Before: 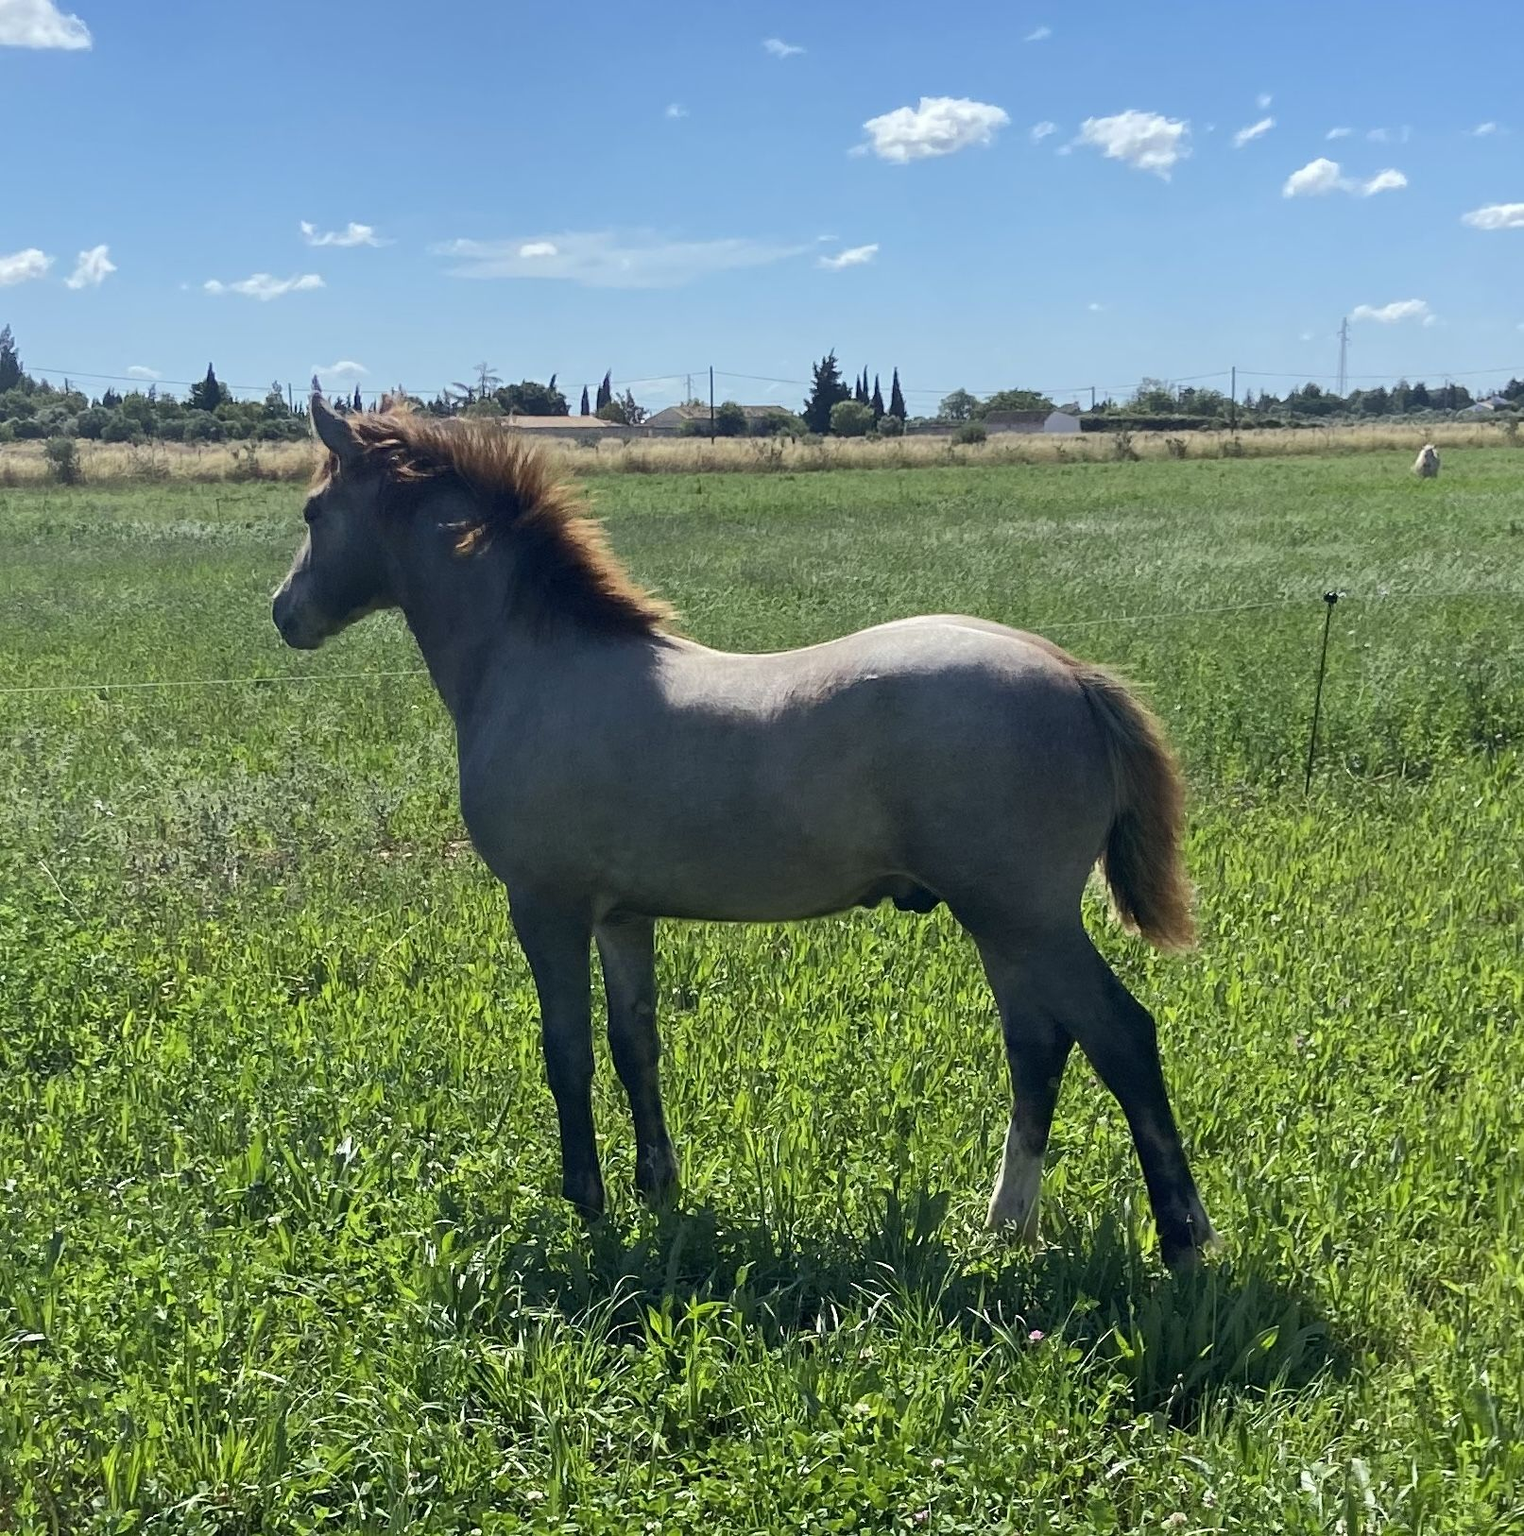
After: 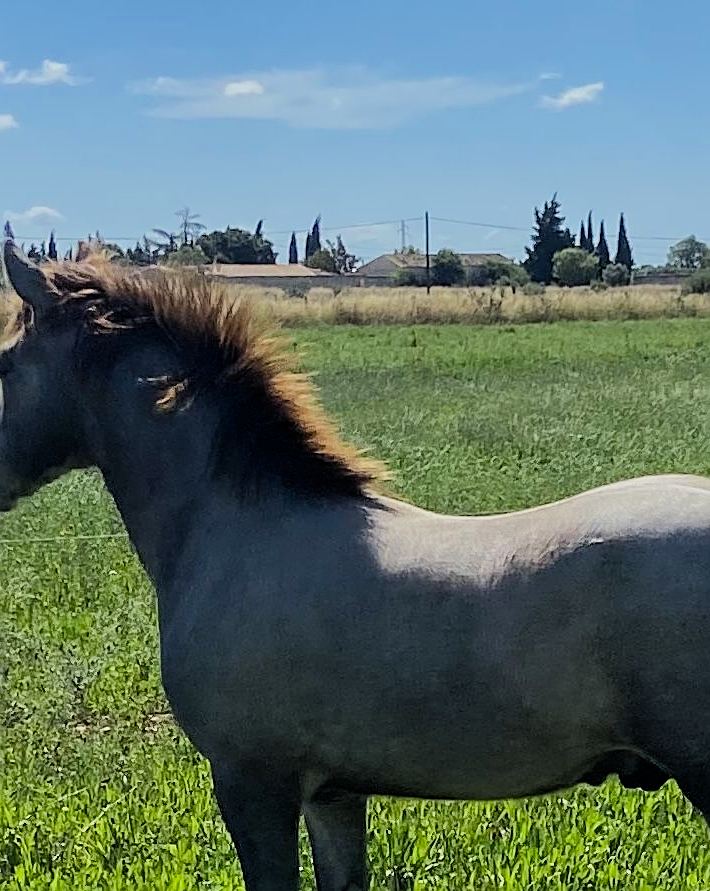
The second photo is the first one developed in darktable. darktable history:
filmic rgb: black relative exposure -7.6 EV, white relative exposure 4.64 EV, threshold 3 EV, target black luminance 0%, hardness 3.55, latitude 50.51%, contrast 1.033, highlights saturation mix 10%, shadows ↔ highlights balance -0.198%, color science v4 (2020), enable highlight reconstruction true
sharpen: on, module defaults
crop: left 20.248%, top 10.86%, right 35.675%, bottom 34.321%
